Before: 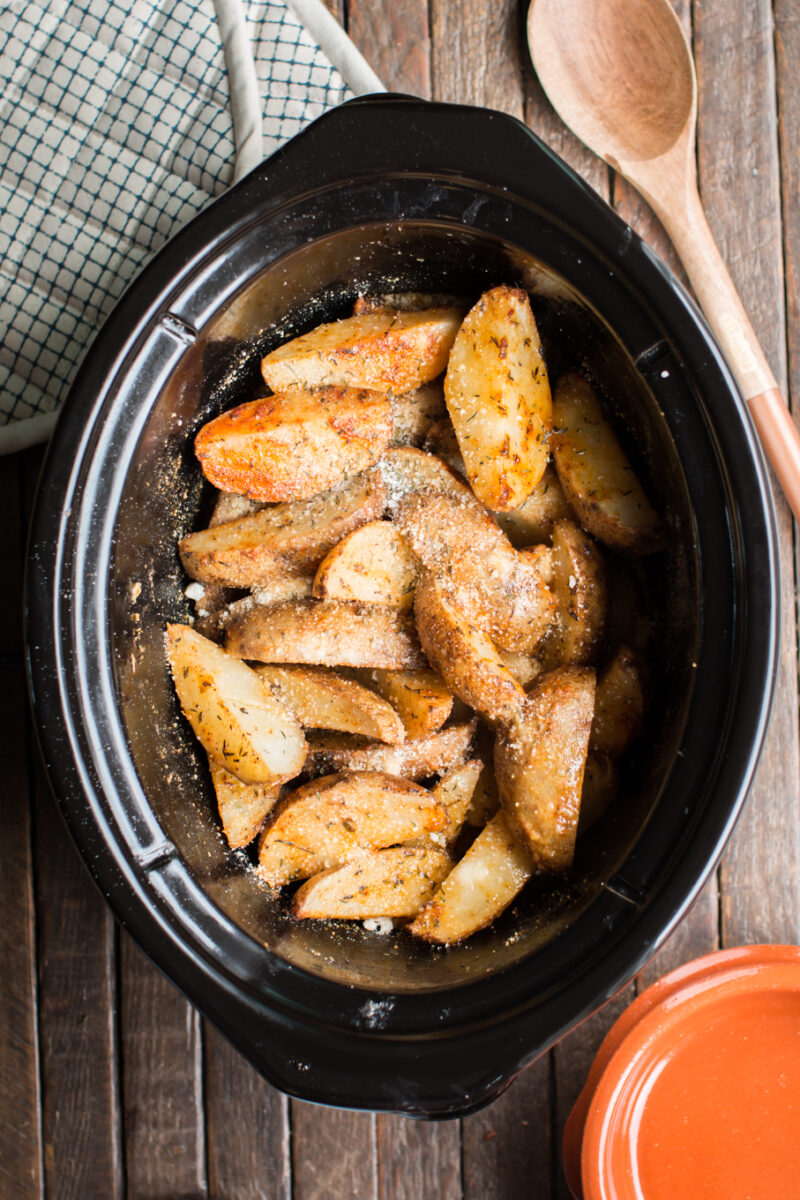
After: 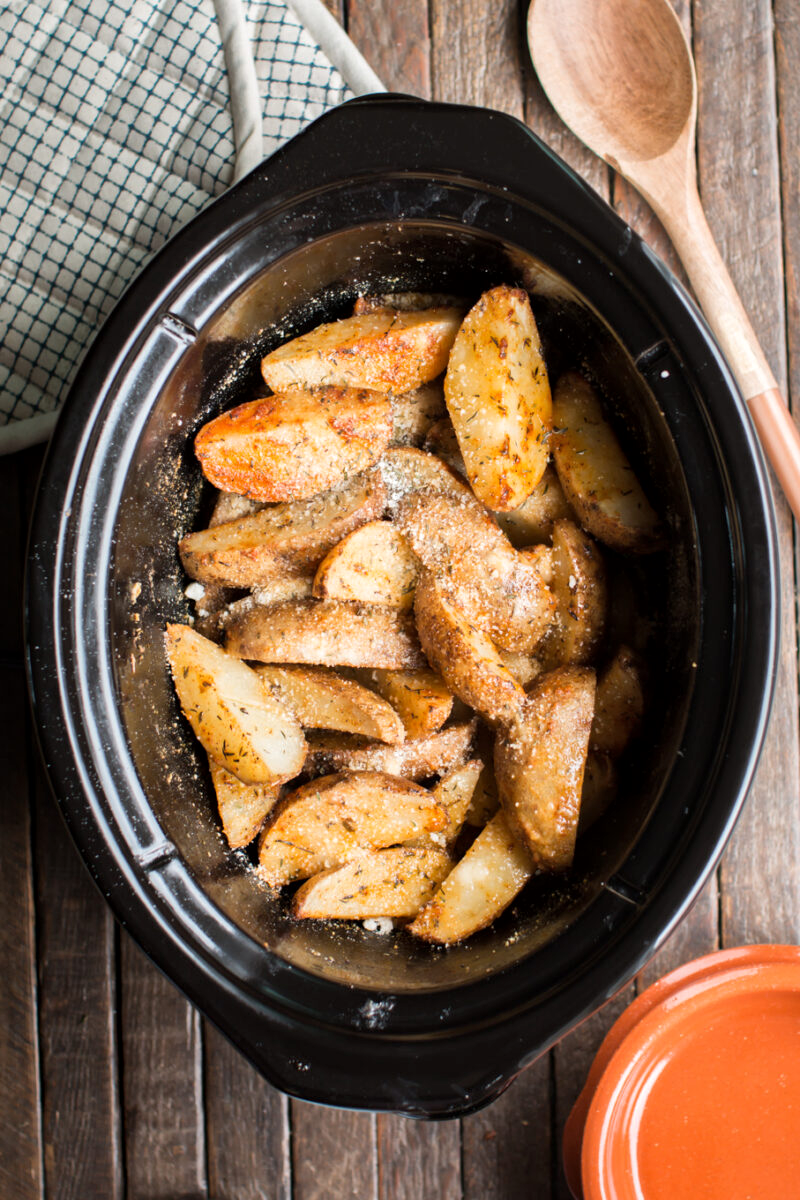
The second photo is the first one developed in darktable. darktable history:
local contrast: mode bilateral grid, contrast 20, coarseness 50, detail 120%, midtone range 0.2
vibrance: vibrance 0%
